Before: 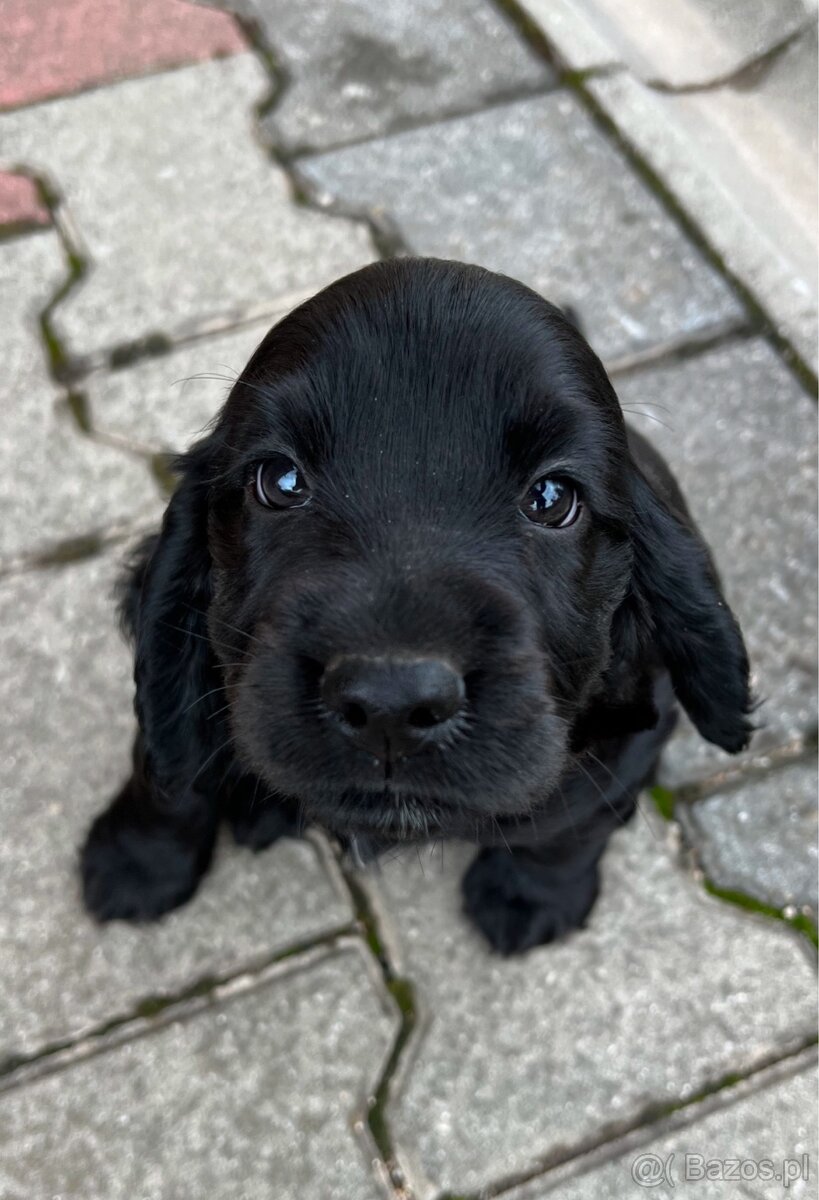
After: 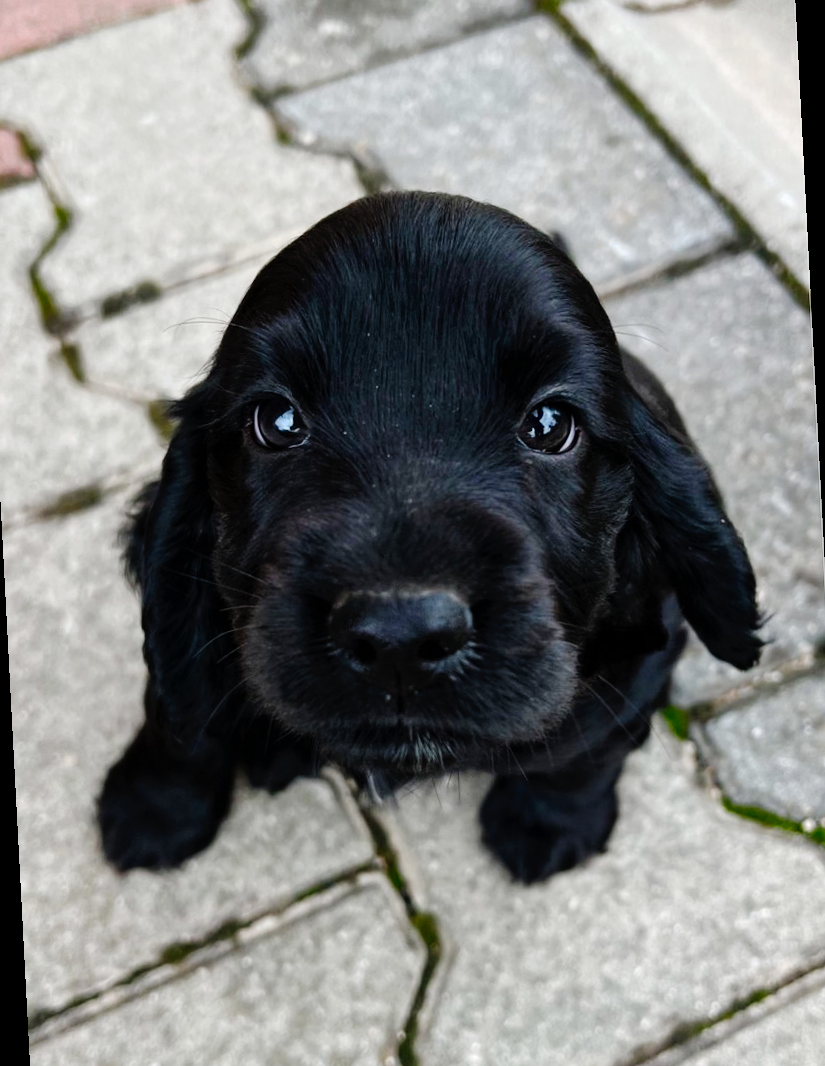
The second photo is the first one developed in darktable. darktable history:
rotate and perspective: rotation -3°, crop left 0.031, crop right 0.968, crop top 0.07, crop bottom 0.93
tone curve: curves: ch0 [(0, 0) (0.003, 0.002) (0.011, 0.006) (0.025, 0.012) (0.044, 0.021) (0.069, 0.027) (0.1, 0.035) (0.136, 0.06) (0.177, 0.108) (0.224, 0.173) (0.277, 0.26) (0.335, 0.353) (0.399, 0.453) (0.468, 0.555) (0.543, 0.641) (0.623, 0.724) (0.709, 0.792) (0.801, 0.857) (0.898, 0.918) (1, 1)], preserve colors none
